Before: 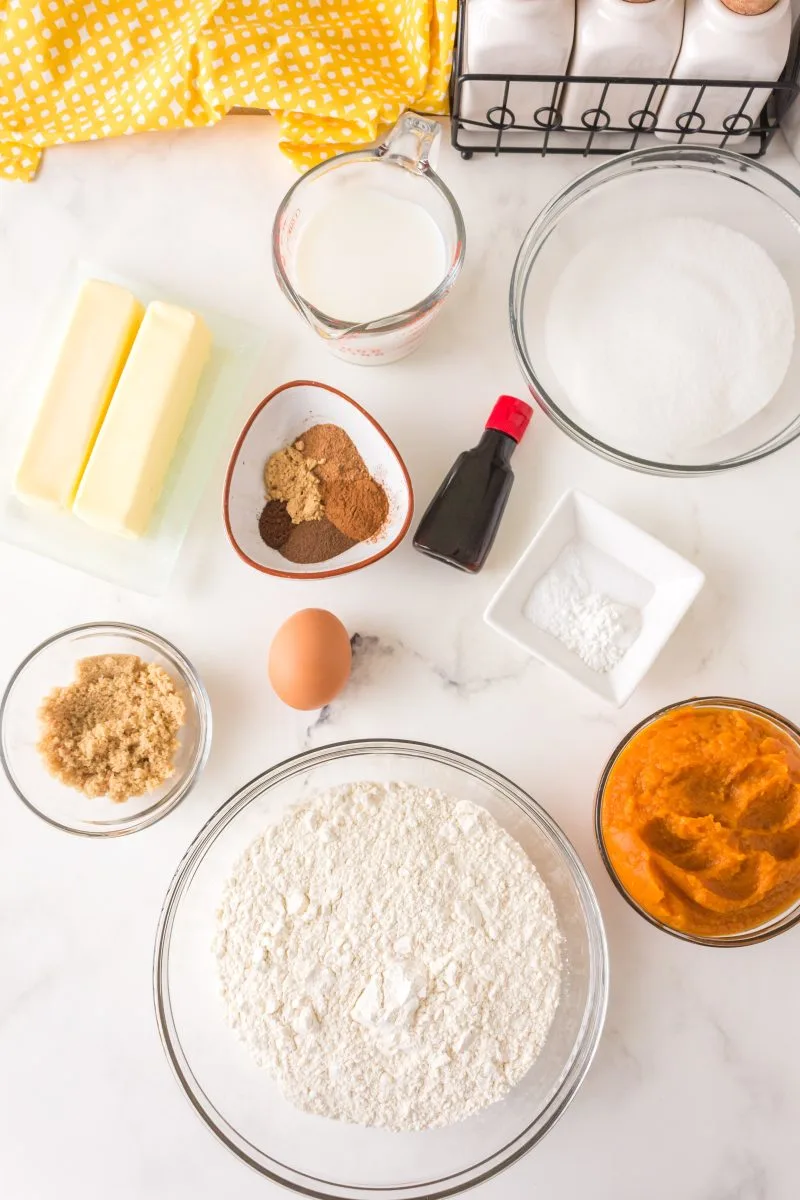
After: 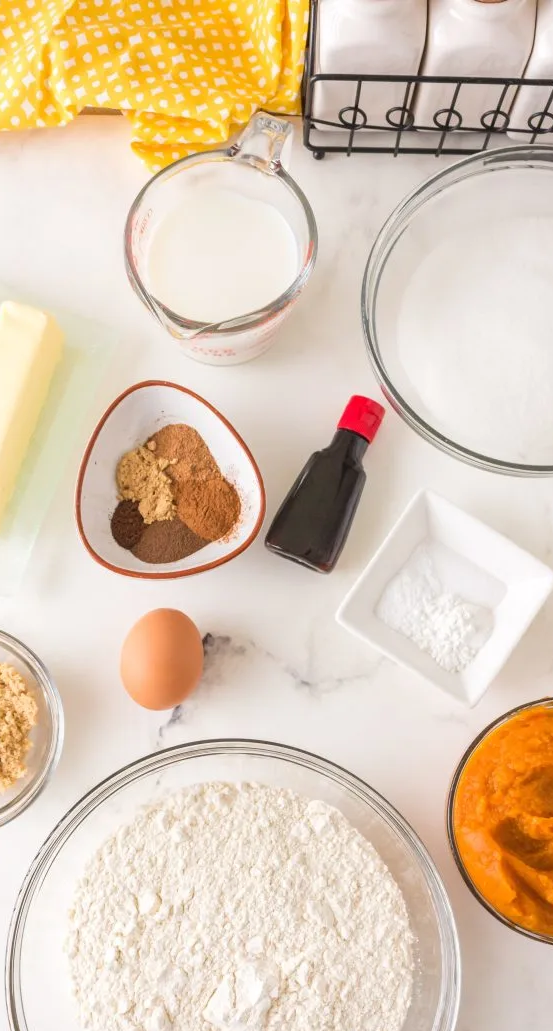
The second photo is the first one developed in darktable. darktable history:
crop: left 18.597%, right 12.232%, bottom 14.066%
